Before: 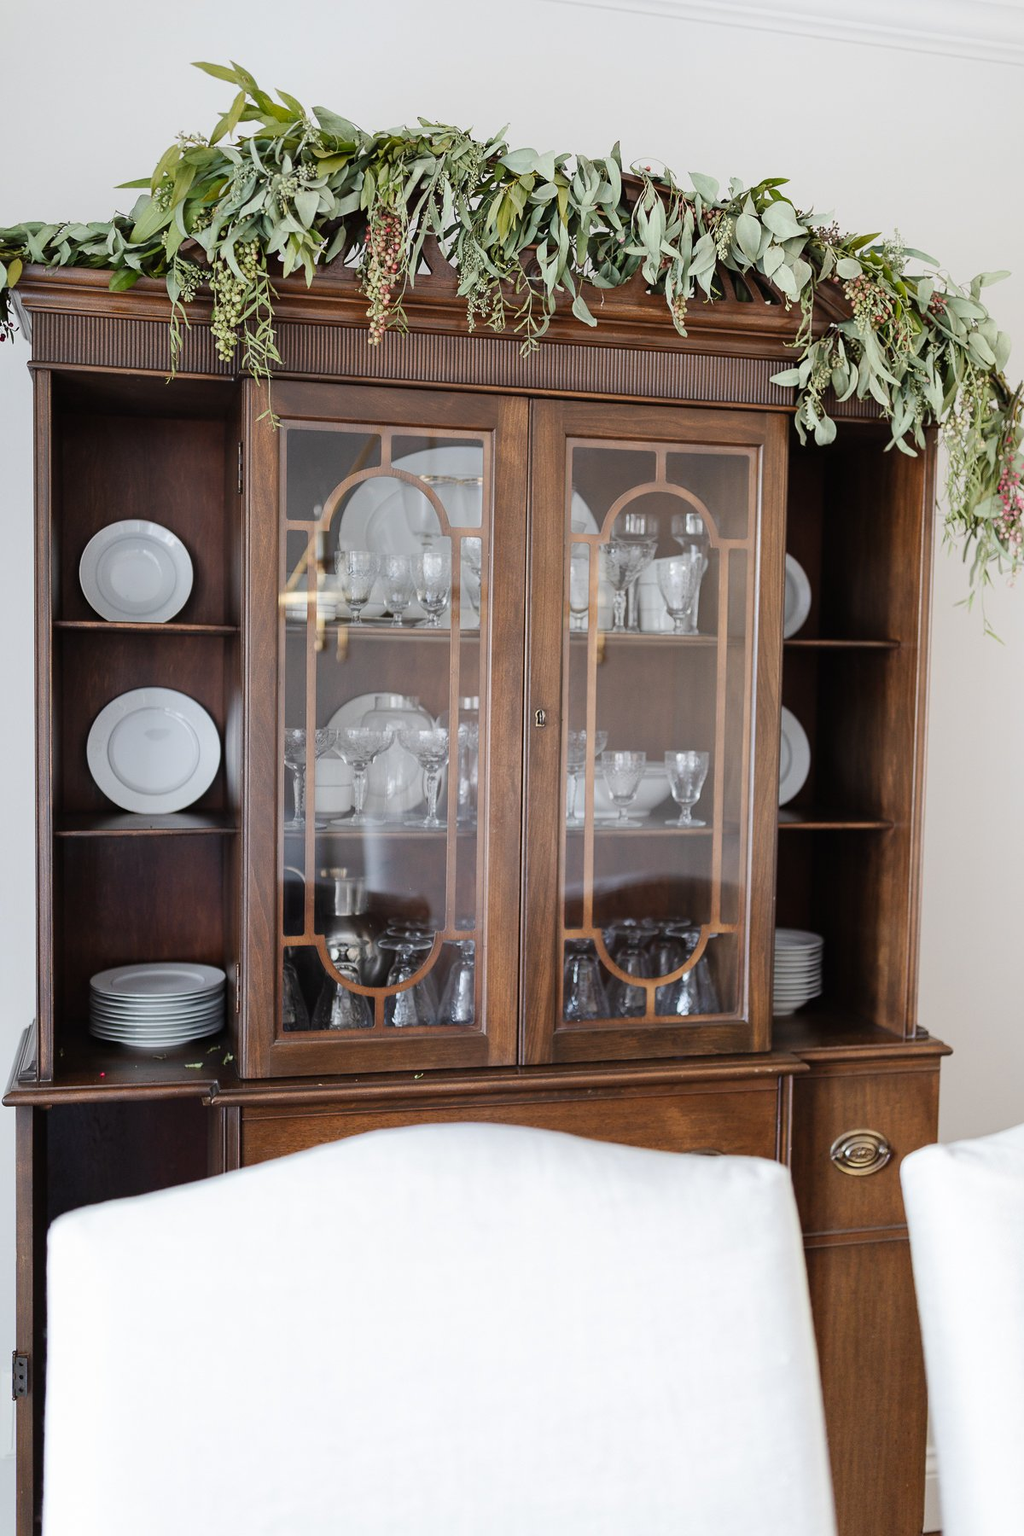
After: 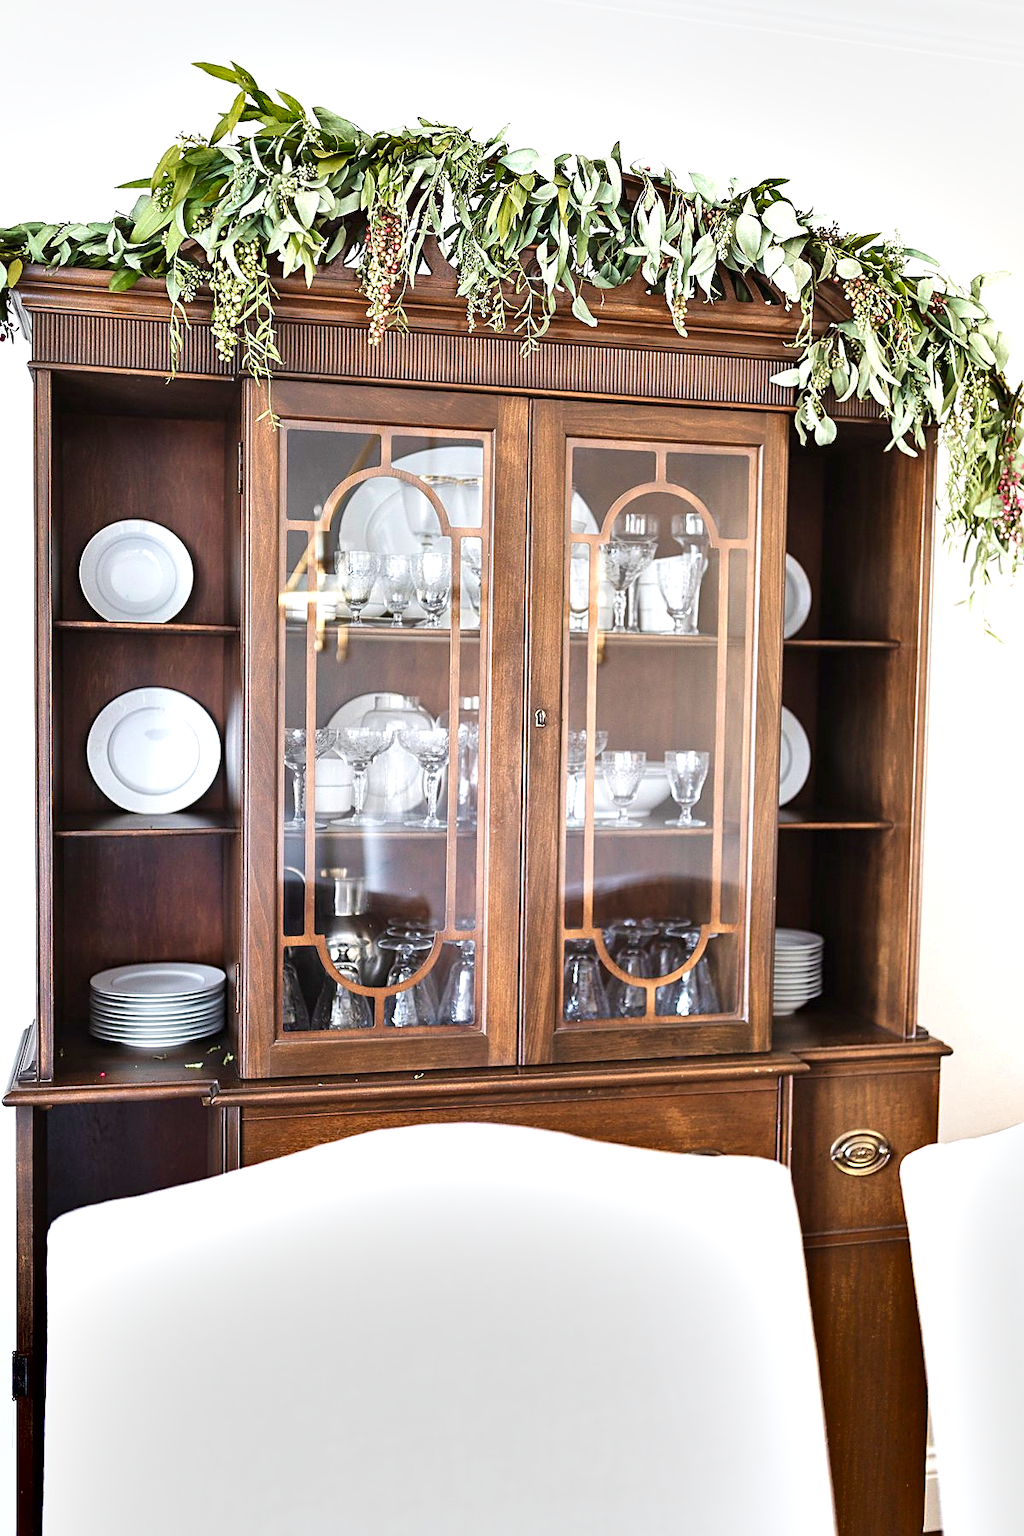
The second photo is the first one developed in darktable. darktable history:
shadows and highlights: soften with gaussian
exposure: black level correction 0, exposure 0.951 EV, compensate exposure bias true, compensate highlight preservation false
velvia: on, module defaults
sharpen: on, module defaults
local contrast: mode bilateral grid, contrast 20, coarseness 50, detail 120%, midtone range 0.2
